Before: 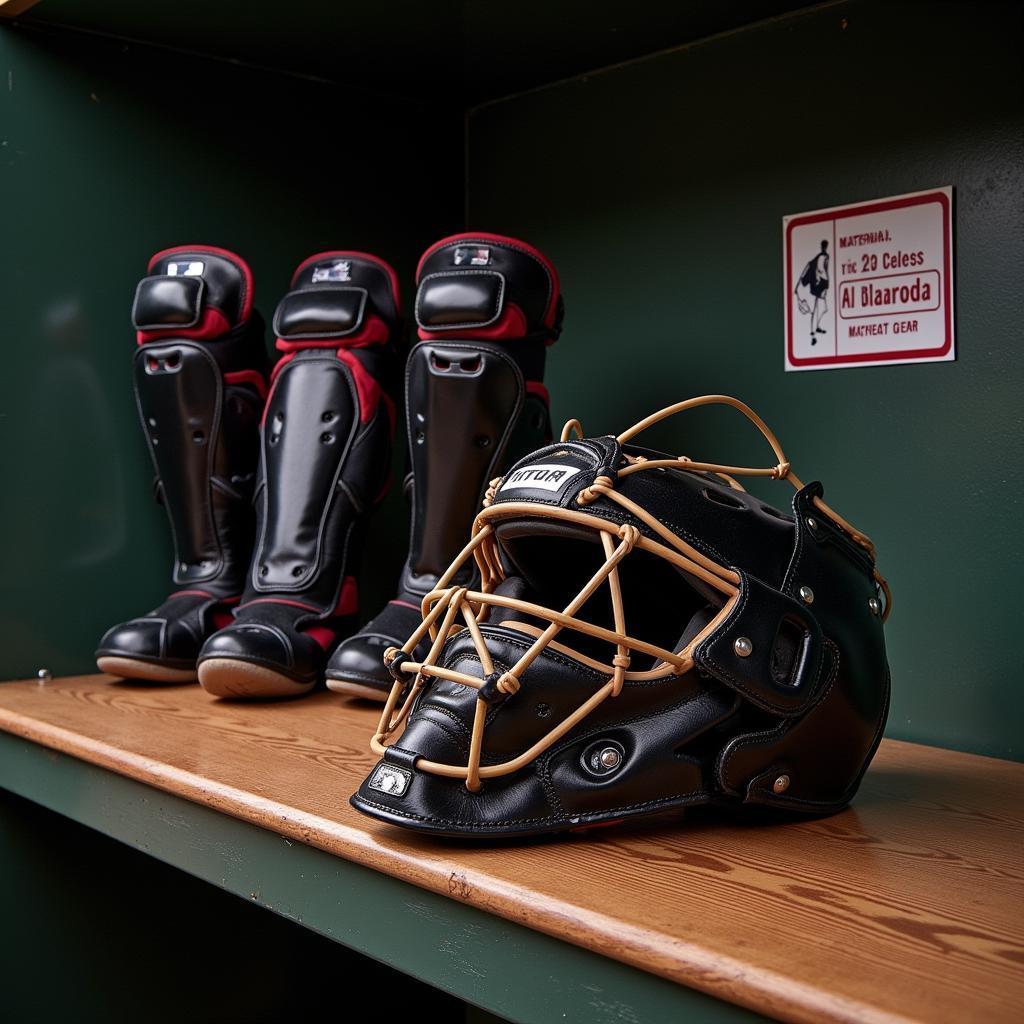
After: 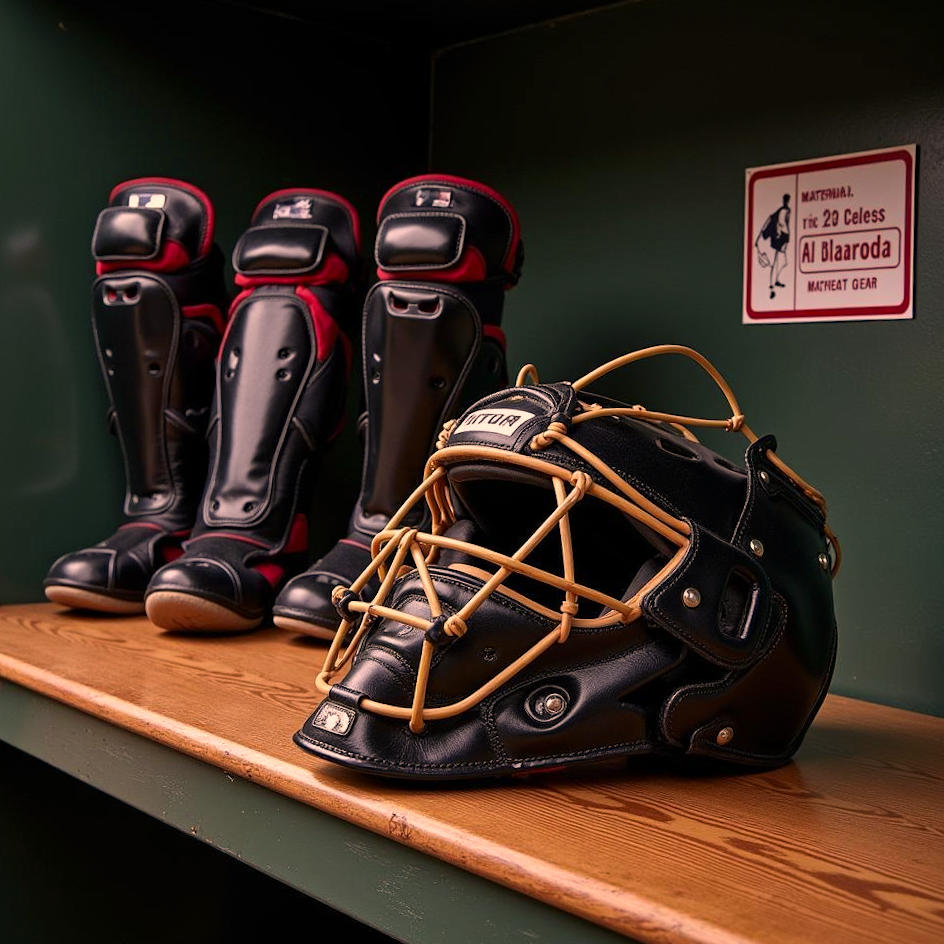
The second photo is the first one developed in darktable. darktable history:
crop and rotate: angle -1.96°, left 3.097%, top 4.154%, right 1.586%, bottom 0.529%
color correction: highlights a* 17.88, highlights b* 18.79
